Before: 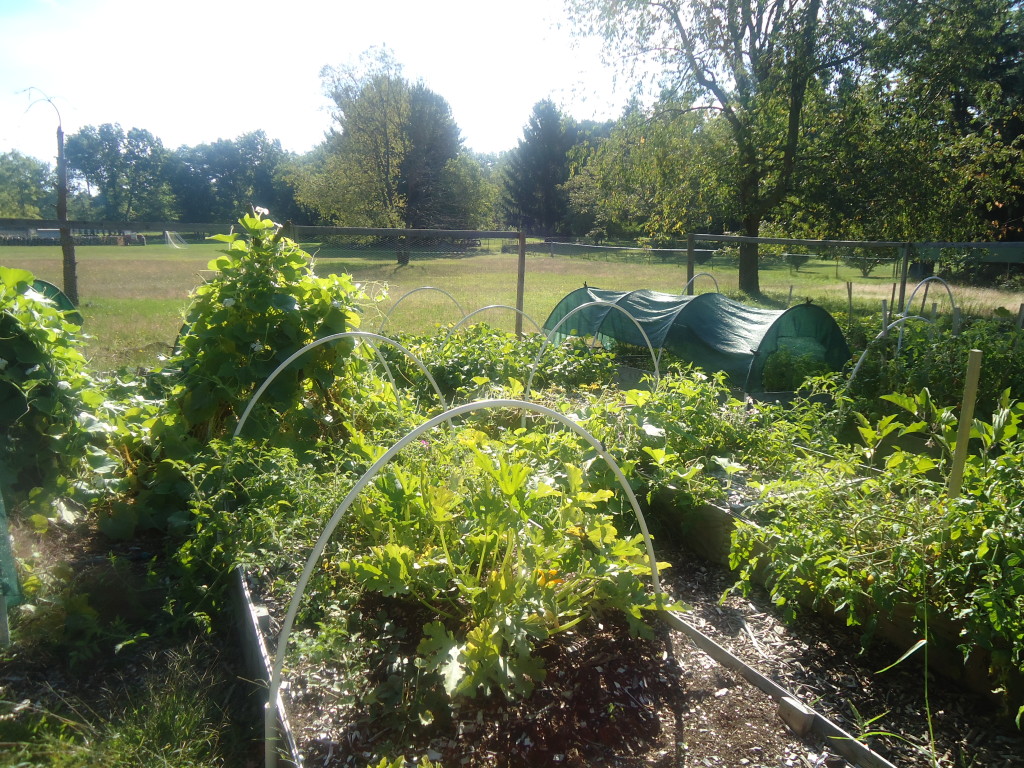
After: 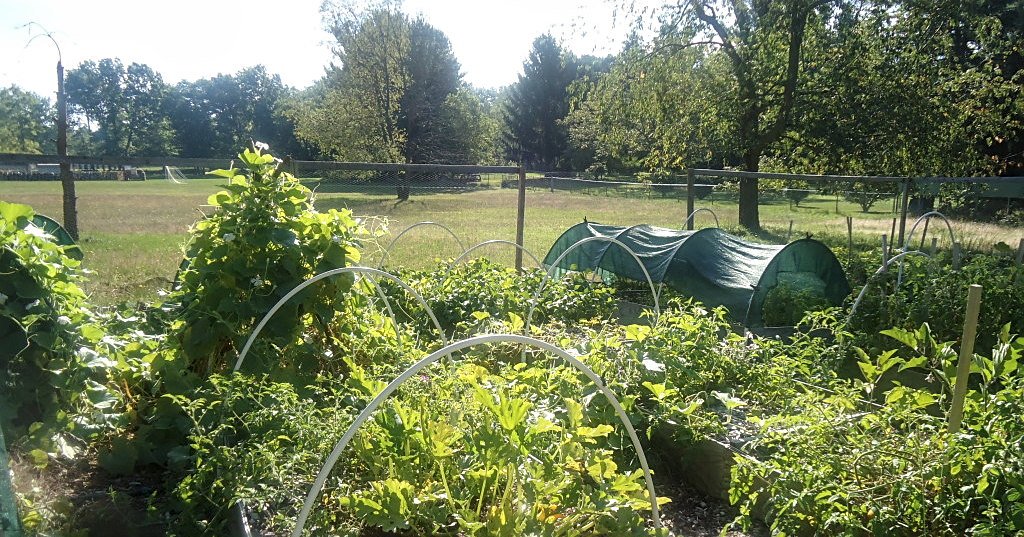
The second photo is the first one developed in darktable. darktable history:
crop and rotate: top 8.488%, bottom 21.524%
local contrast: on, module defaults
sharpen: on, module defaults
contrast brightness saturation: saturation -0.063
